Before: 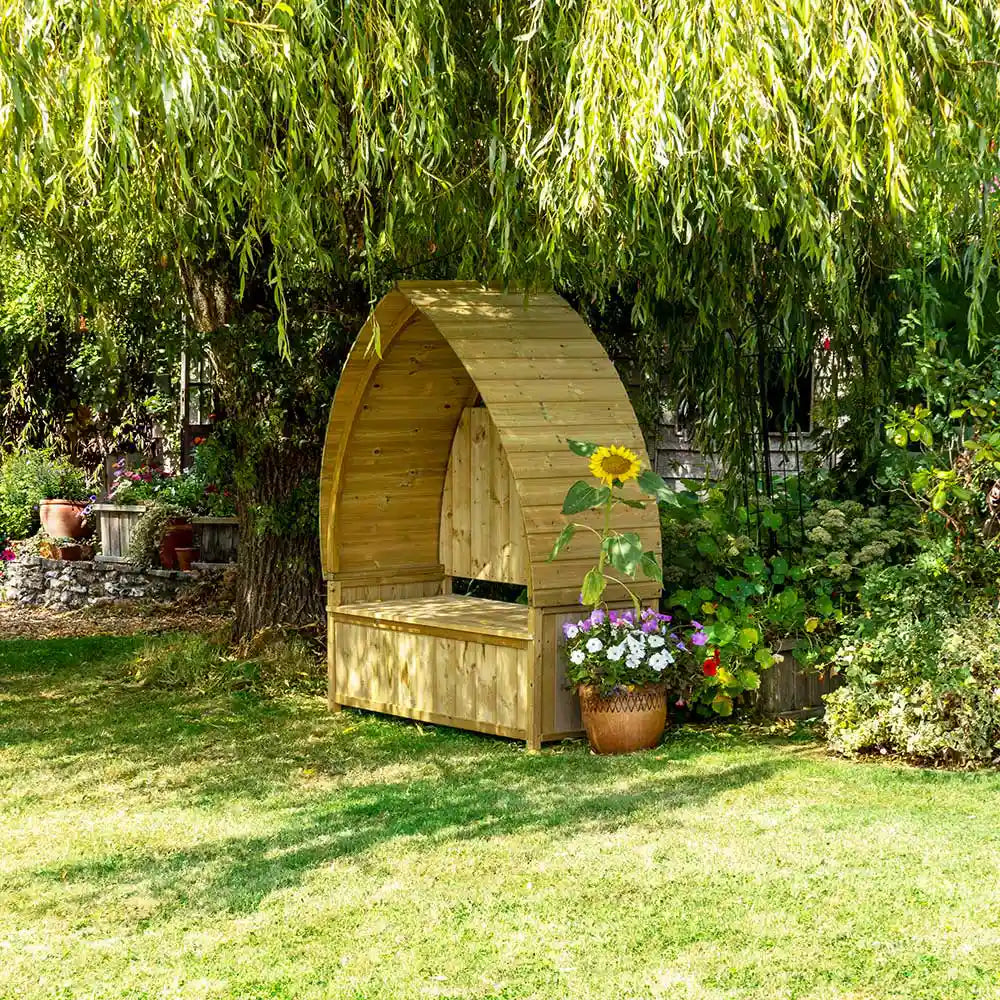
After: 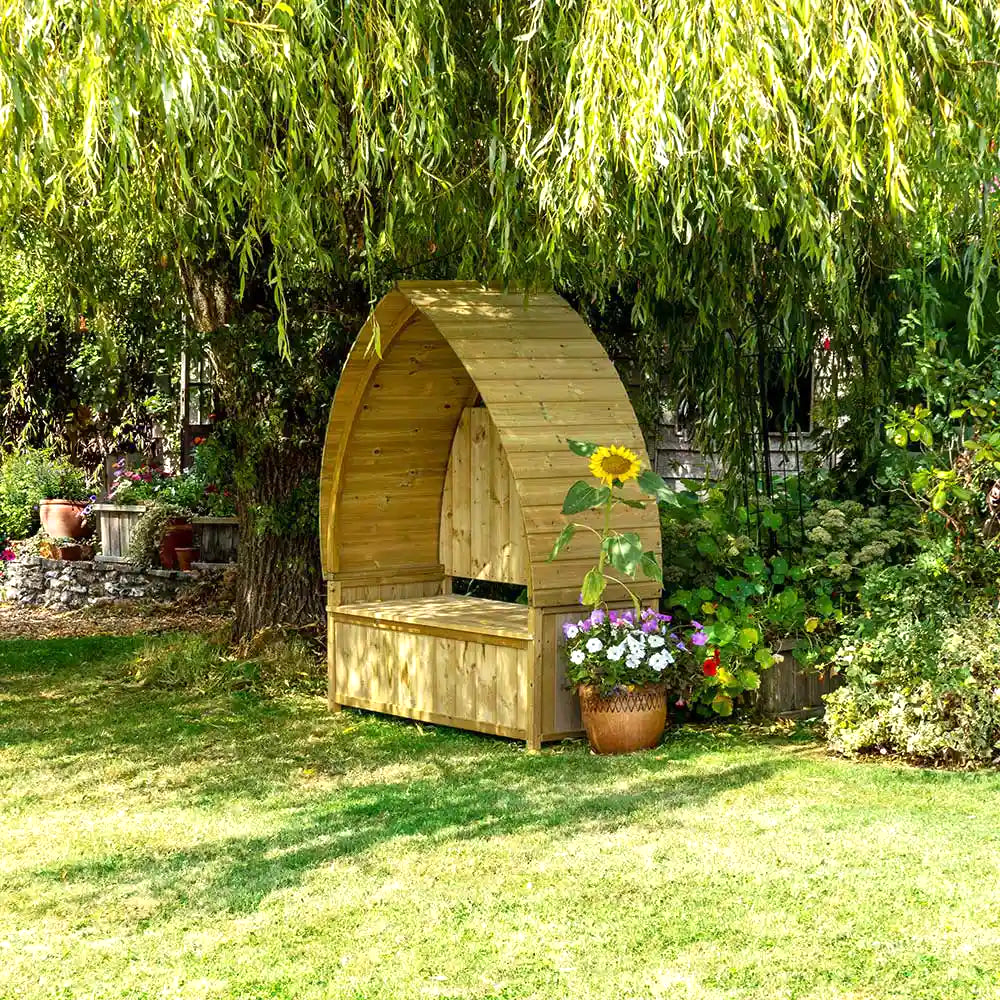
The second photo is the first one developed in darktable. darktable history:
exposure: exposure 0.203 EV, compensate highlight preservation false
tone equalizer: on, module defaults
